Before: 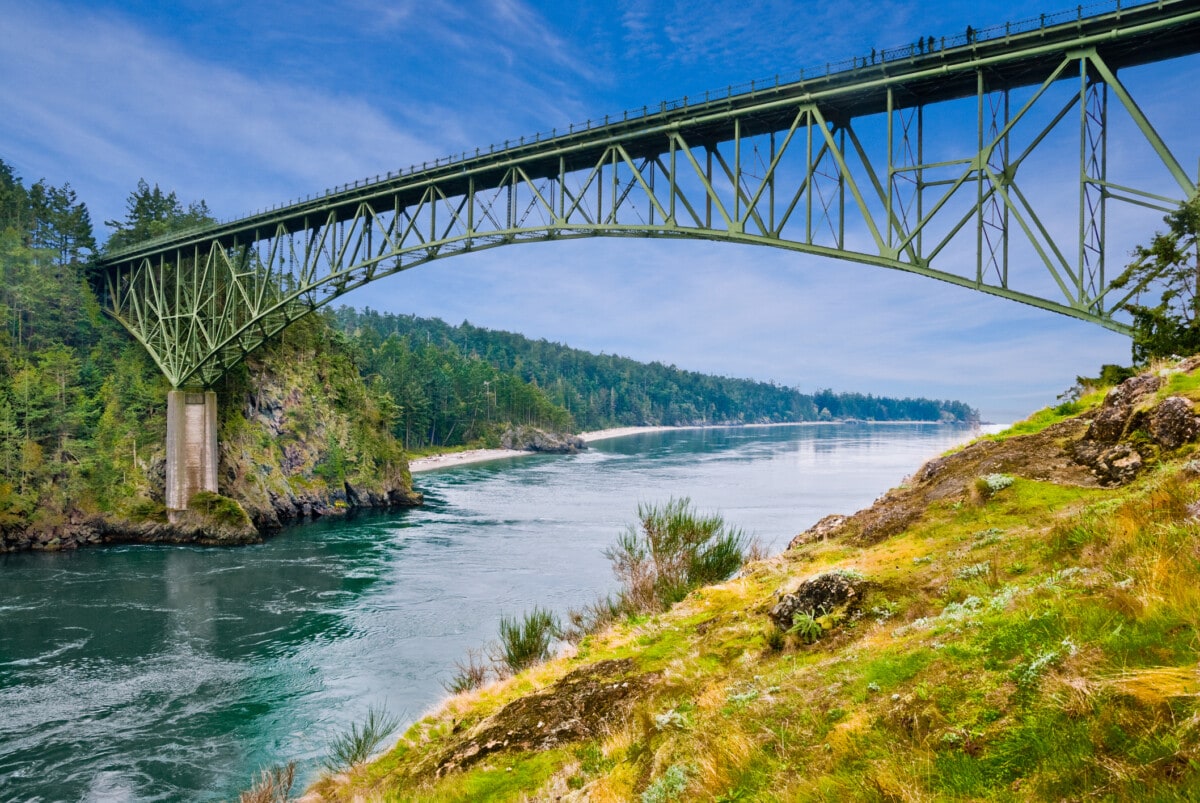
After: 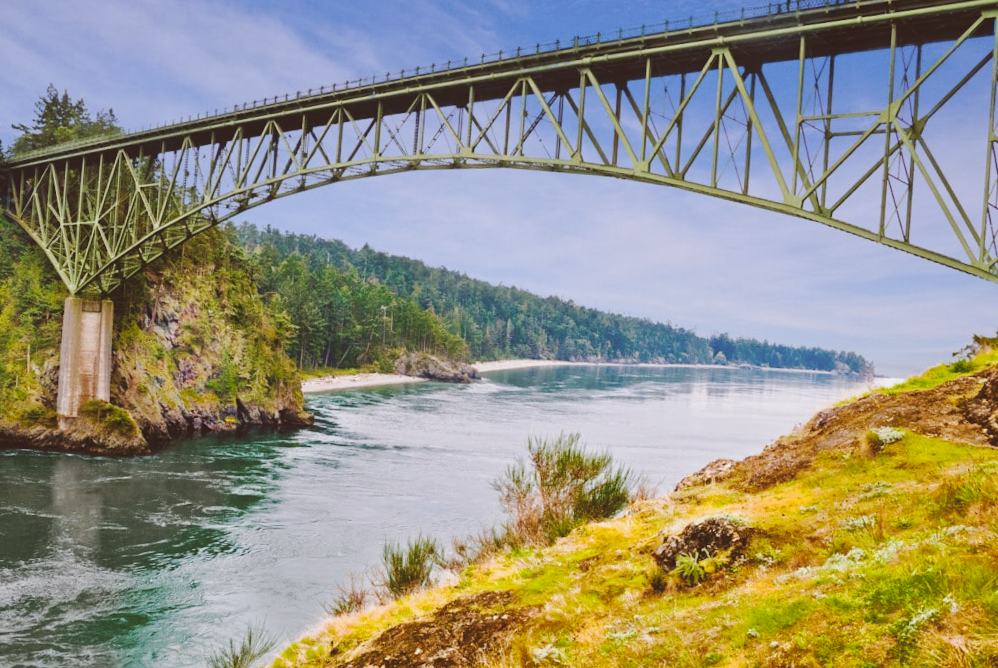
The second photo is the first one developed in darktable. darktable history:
crop and rotate: angle -3.27°, left 5.211%, top 5.211%, right 4.607%, bottom 4.607%
rgb levels: mode RGB, independent channels, levels [[0, 0.5, 1], [0, 0.521, 1], [0, 0.536, 1]]
tone curve: curves: ch0 [(0, 0) (0.003, 0.035) (0.011, 0.035) (0.025, 0.035) (0.044, 0.046) (0.069, 0.063) (0.1, 0.084) (0.136, 0.123) (0.177, 0.174) (0.224, 0.232) (0.277, 0.304) (0.335, 0.387) (0.399, 0.476) (0.468, 0.566) (0.543, 0.639) (0.623, 0.714) (0.709, 0.776) (0.801, 0.851) (0.898, 0.921) (1, 1)], preserve colors none
exposure: black level correction -0.025, exposure -0.117 EV, compensate highlight preservation false
